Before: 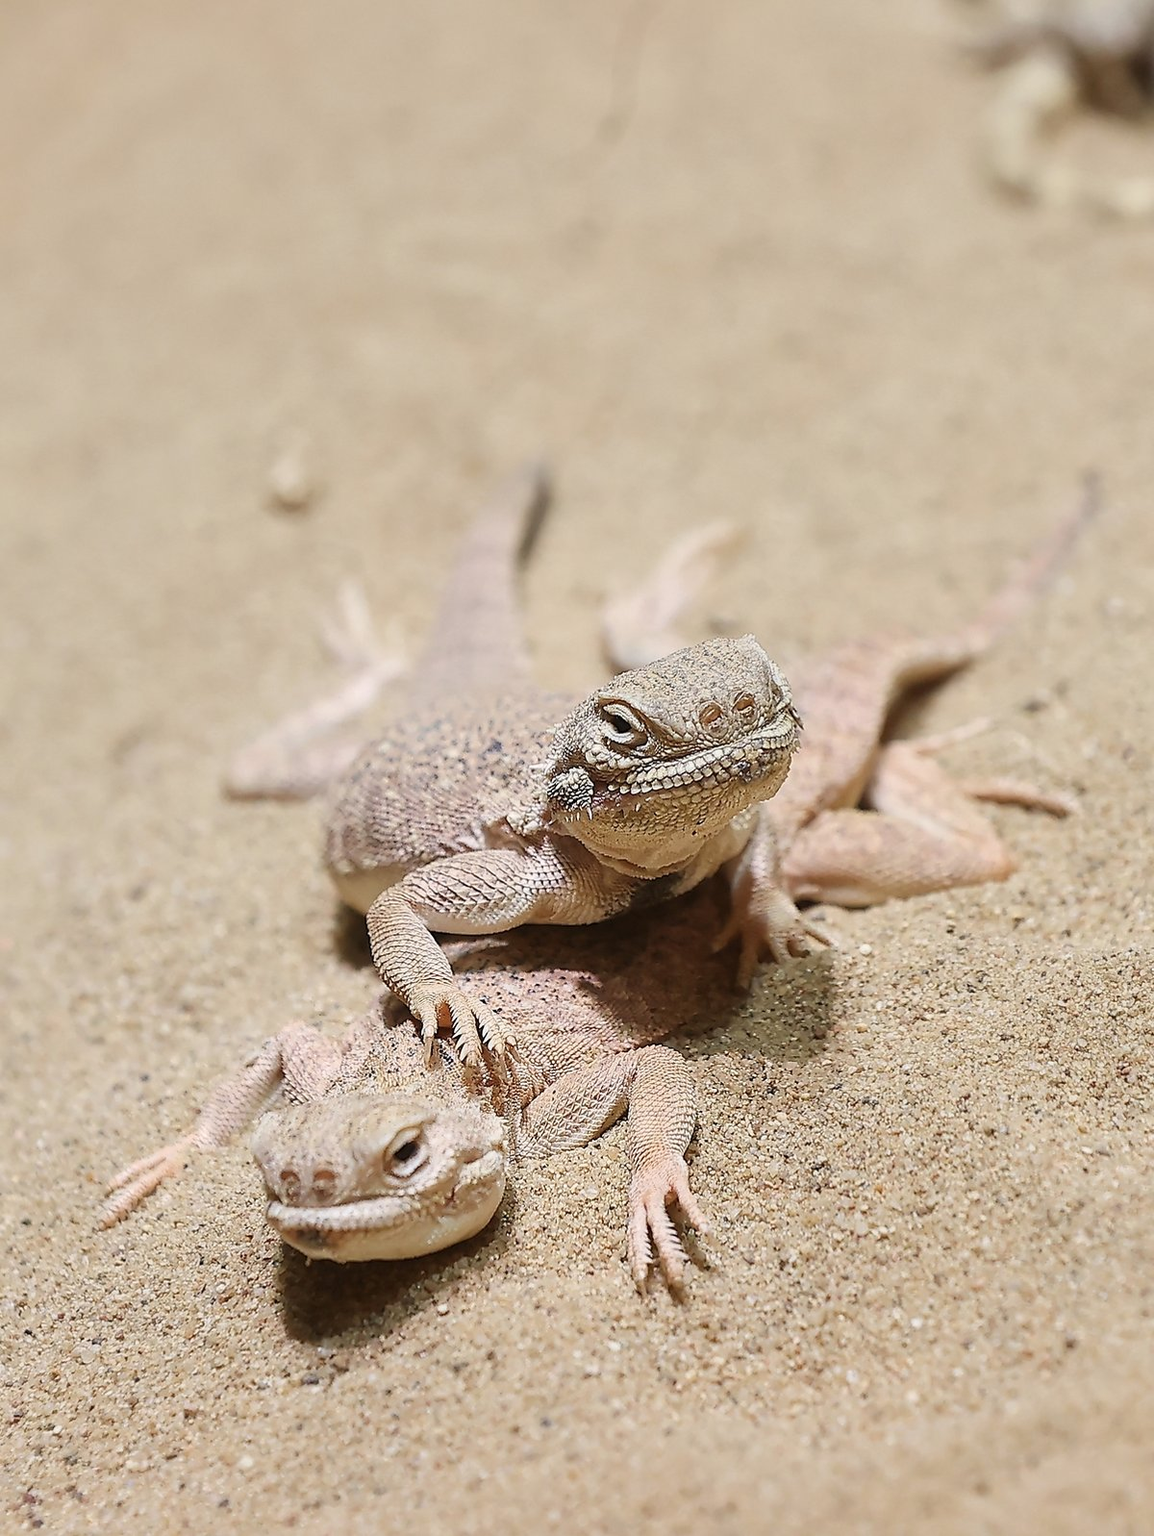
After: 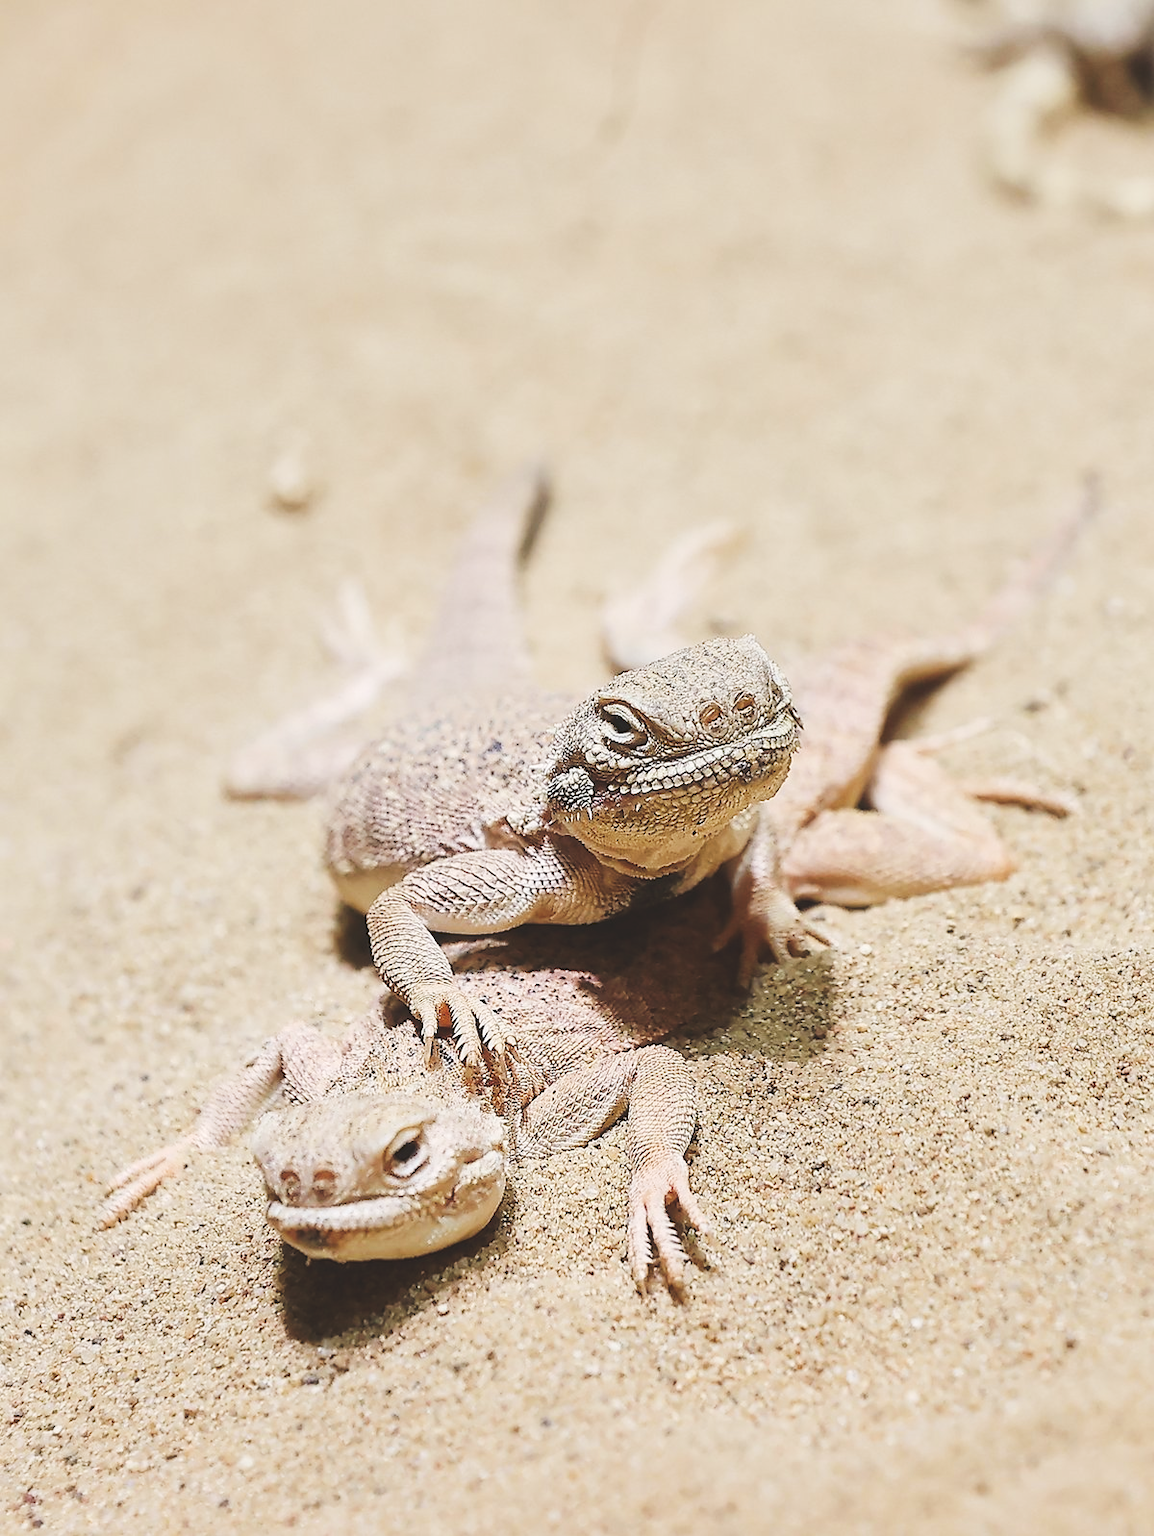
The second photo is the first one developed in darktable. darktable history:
tone curve: curves: ch0 [(0, 0) (0.003, 0.117) (0.011, 0.125) (0.025, 0.133) (0.044, 0.144) (0.069, 0.152) (0.1, 0.167) (0.136, 0.186) (0.177, 0.21) (0.224, 0.244) (0.277, 0.295) (0.335, 0.357) (0.399, 0.445) (0.468, 0.531) (0.543, 0.629) (0.623, 0.716) (0.709, 0.803) (0.801, 0.876) (0.898, 0.939) (1, 1)], preserve colors none
